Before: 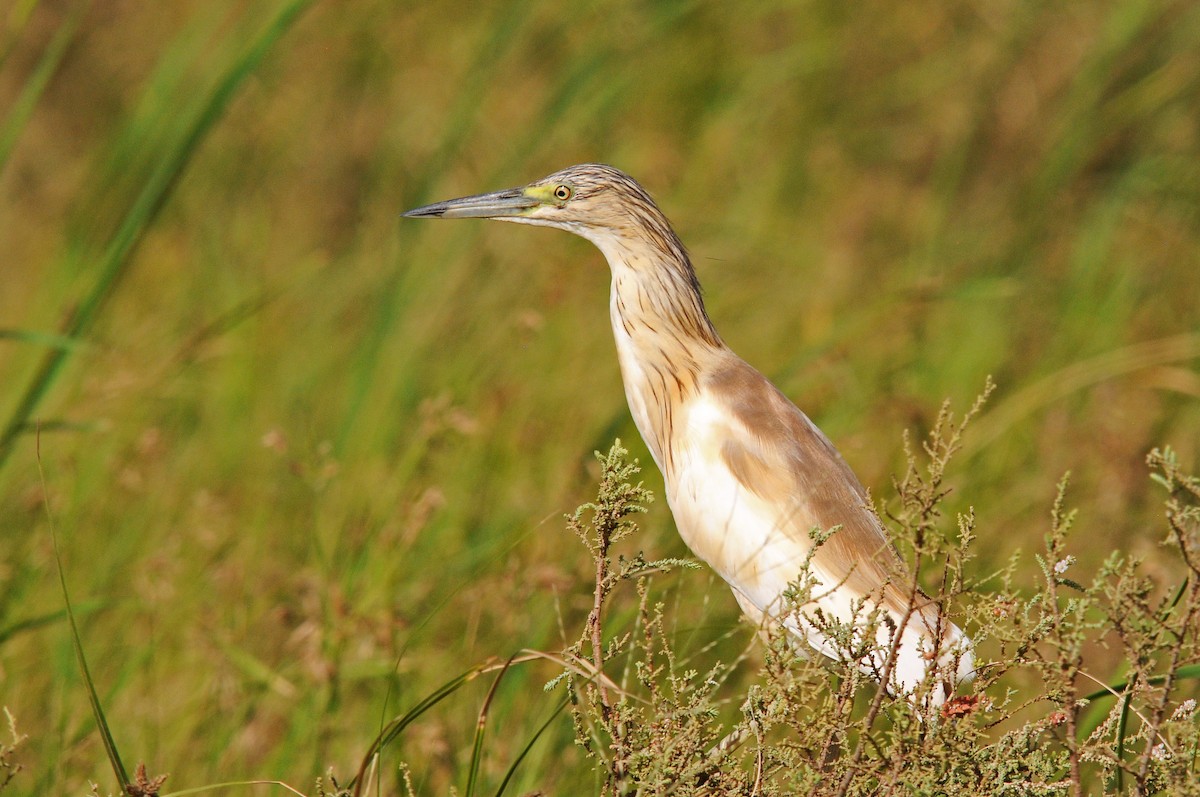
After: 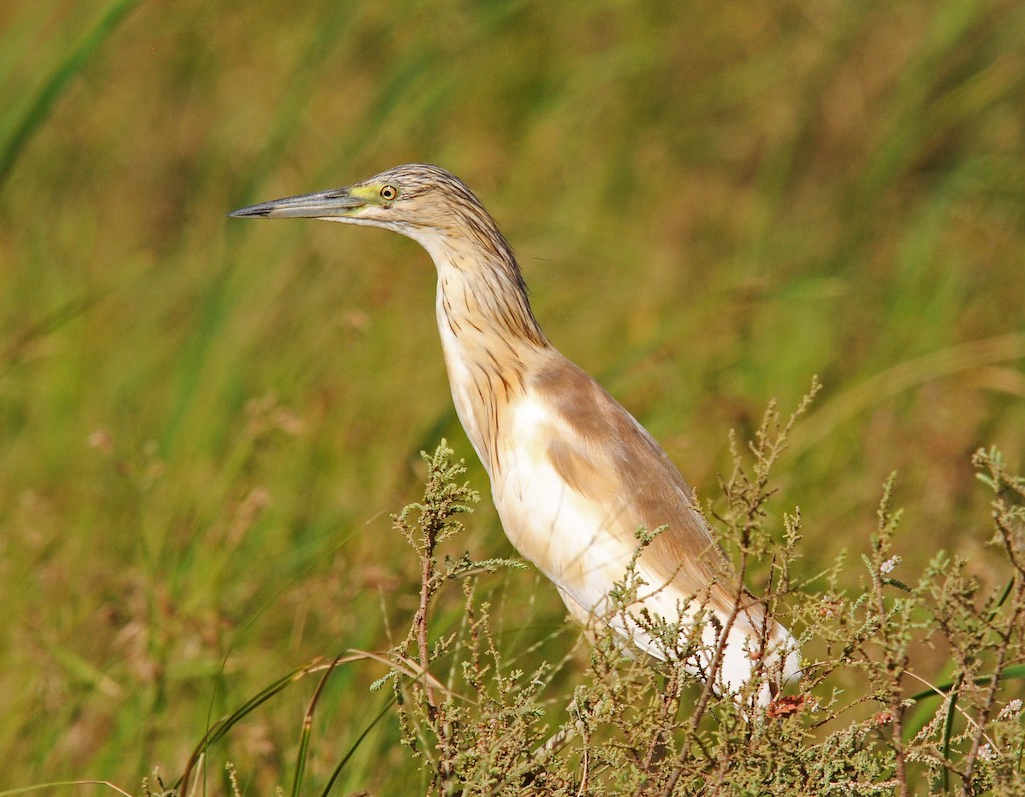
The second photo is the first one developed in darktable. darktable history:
crop and rotate: left 14.577%
